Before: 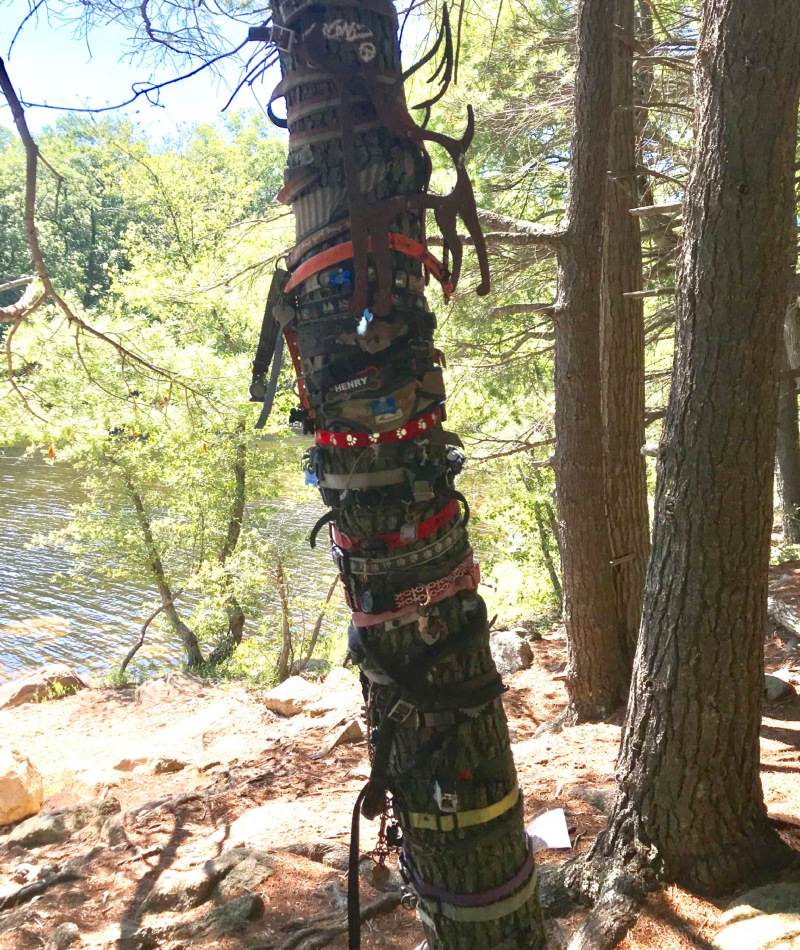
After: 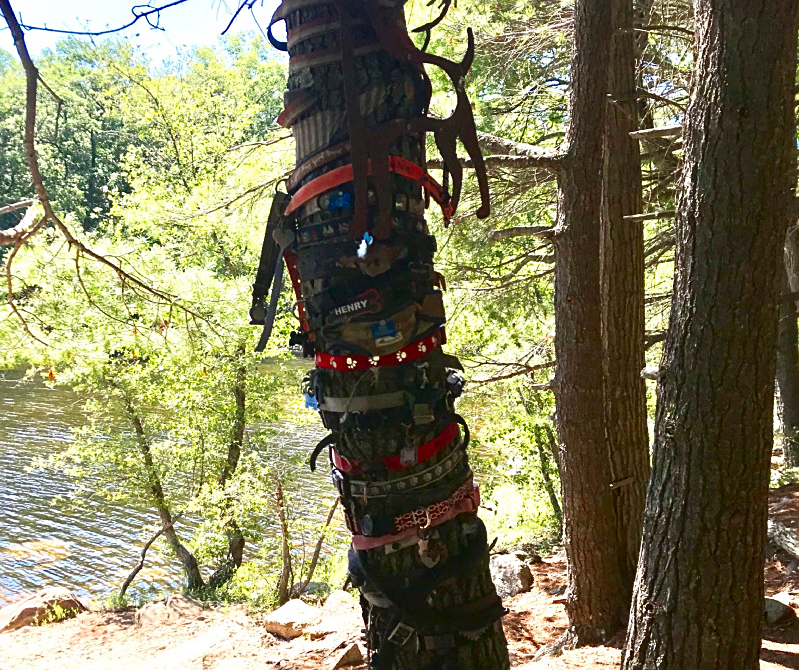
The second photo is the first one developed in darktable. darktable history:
crop and rotate: top 8.16%, bottom 21.257%
sharpen: on, module defaults
contrast brightness saturation: contrast 0.124, brightness -0.123, saturation 0.197
